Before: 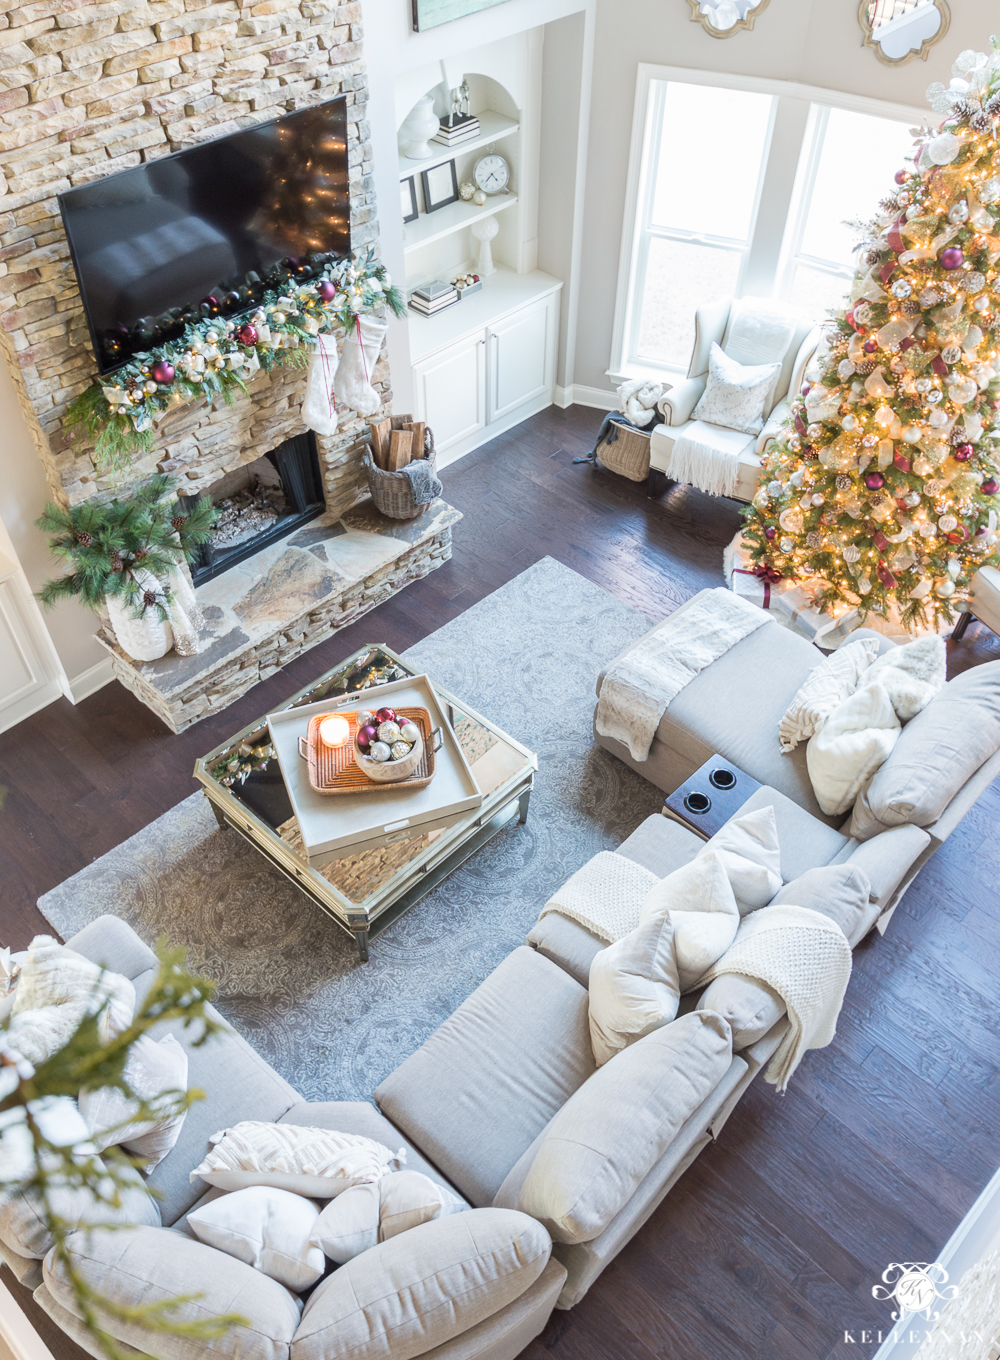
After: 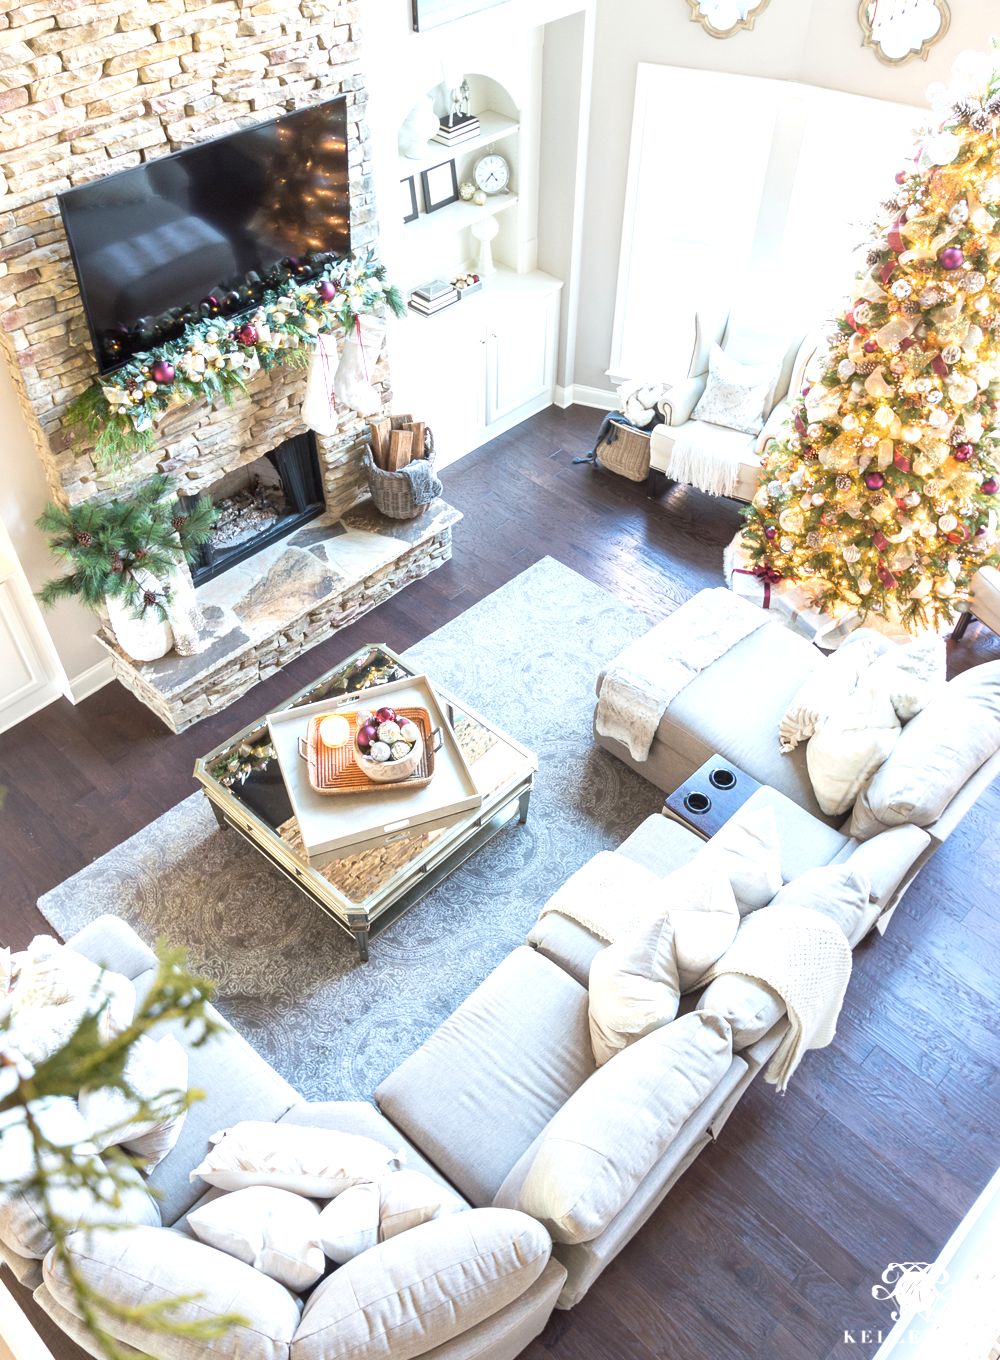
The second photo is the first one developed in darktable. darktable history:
base curve: curves: ch0 [(0, 0) (0.303, 0.277) (1, 1)], preserve colors none
exposure: exposure 0.6 EV, compensate exposure bias true, compensate highlight preservation false
